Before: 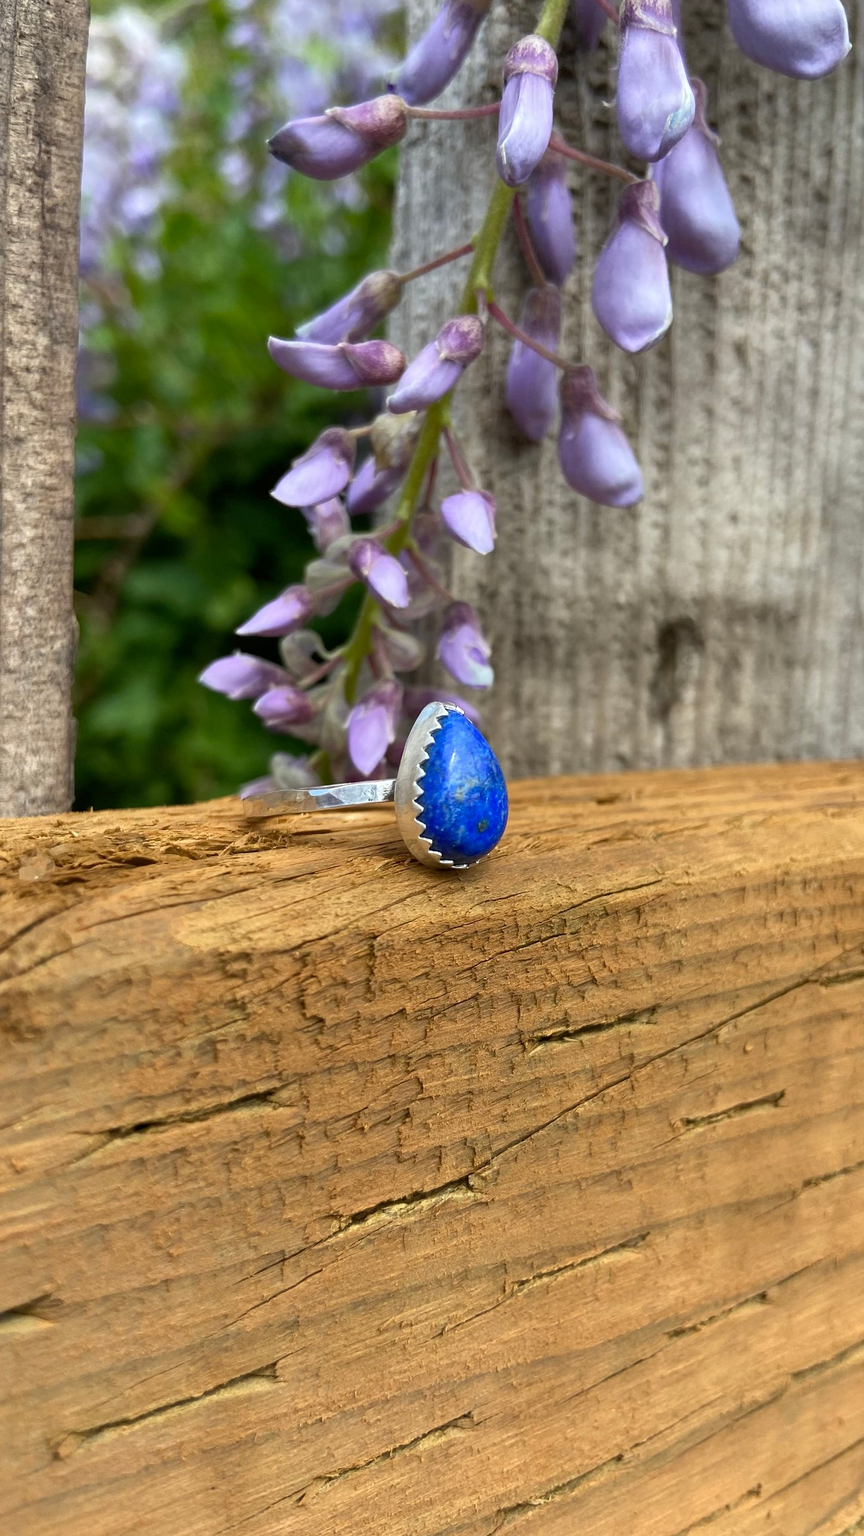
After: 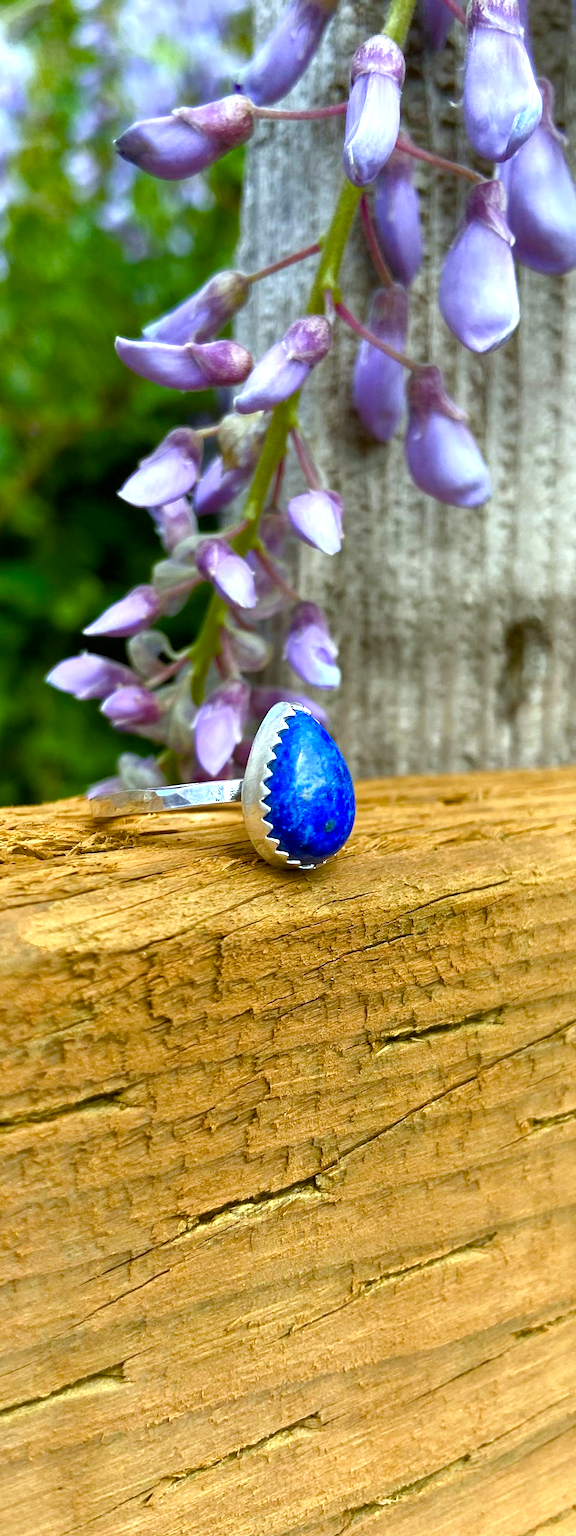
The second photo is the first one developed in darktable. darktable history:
color balance rgb: linear chroma grading › shadows -2.2%, linear chroma grading › highlights -15%, linear chroma grading › global chroma -10%, linear chroma grading › mid-tones -10%, perceptual saturation grading › global saturation 45%, perceptual saturation grading › highlights -50%, perceptual saturation grading › shadows 30%, perceptual brilliance grading › global brilliance 18%, global vibrance 45%
white balance: red 0.925, blue 1.046
crop and rotate: left 17.732%, right 15.423%
